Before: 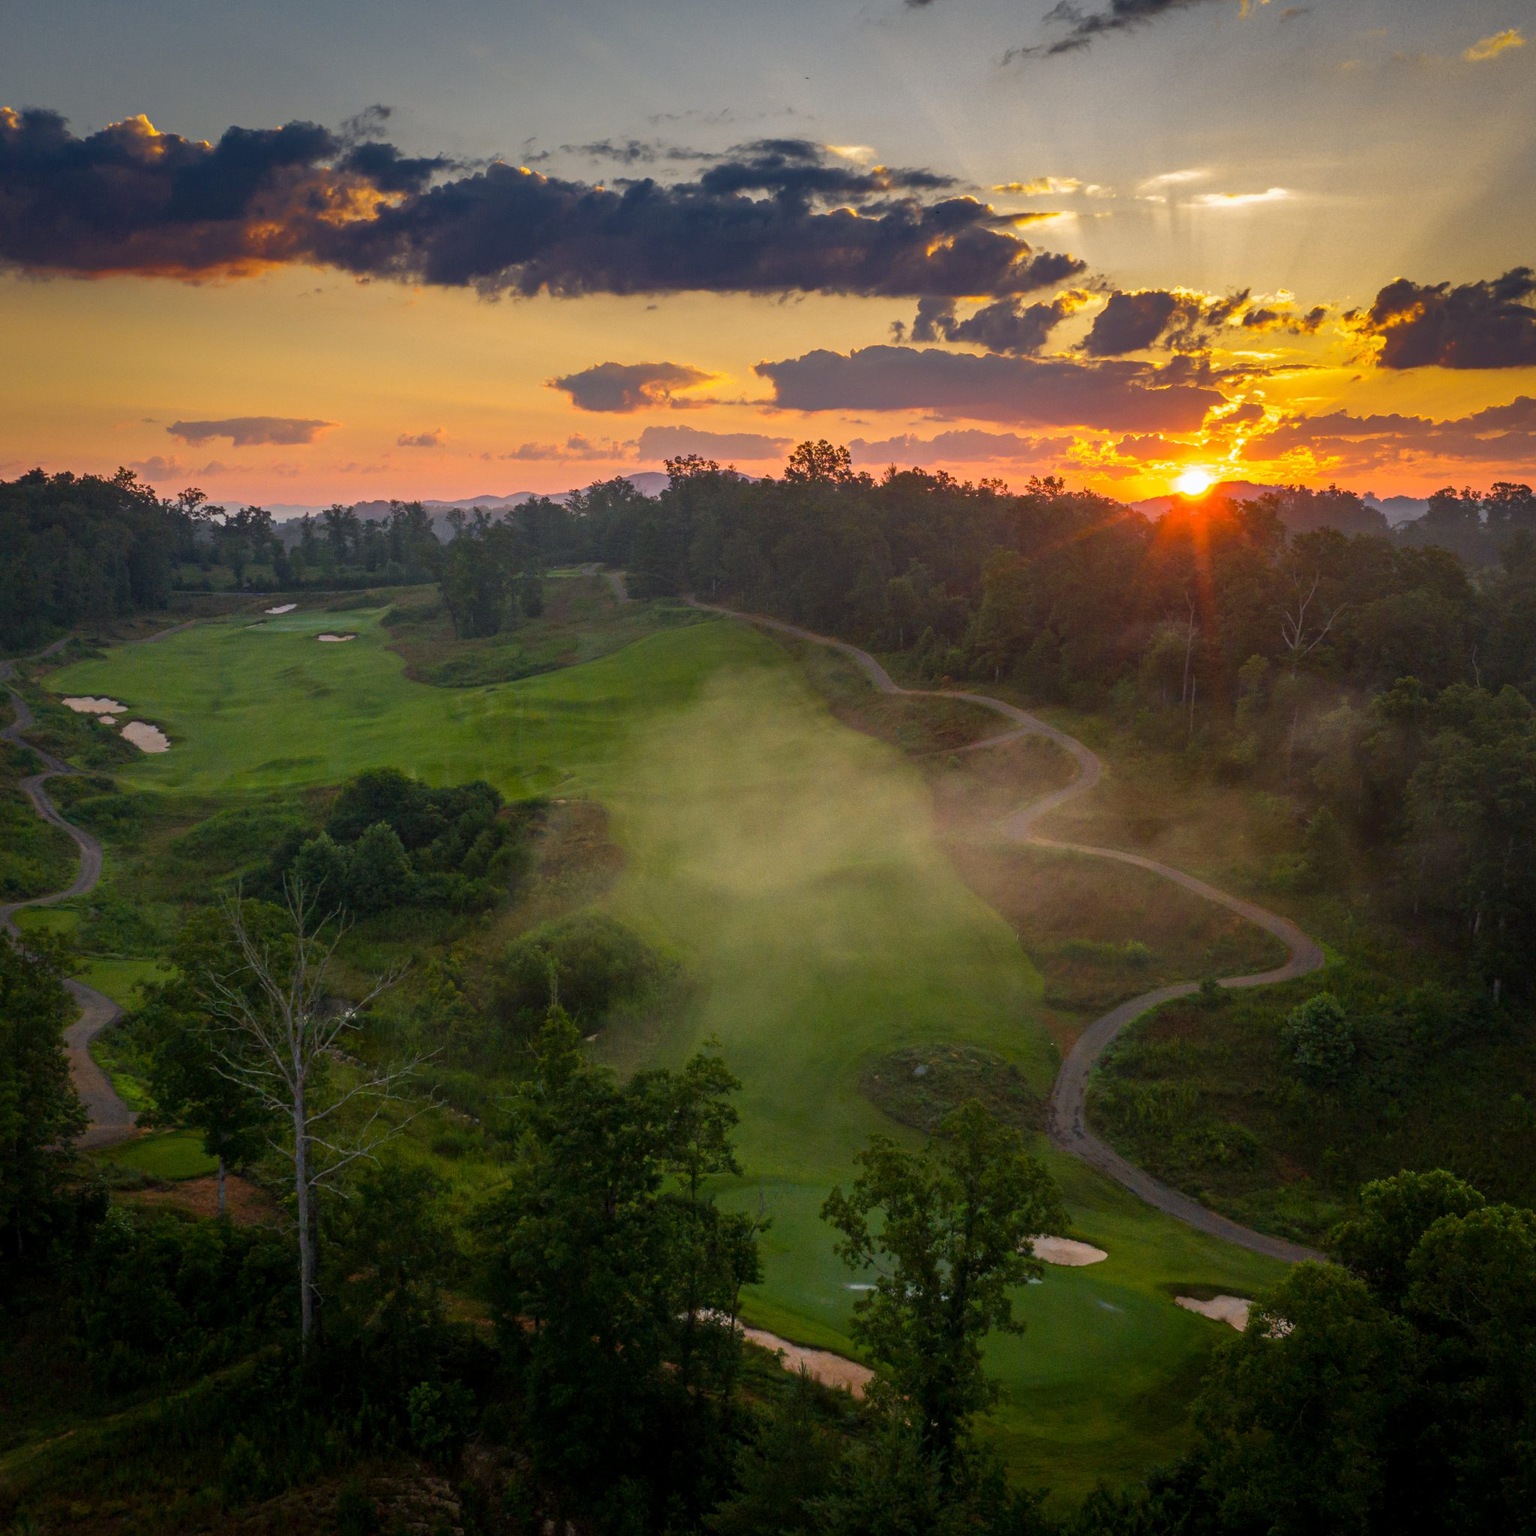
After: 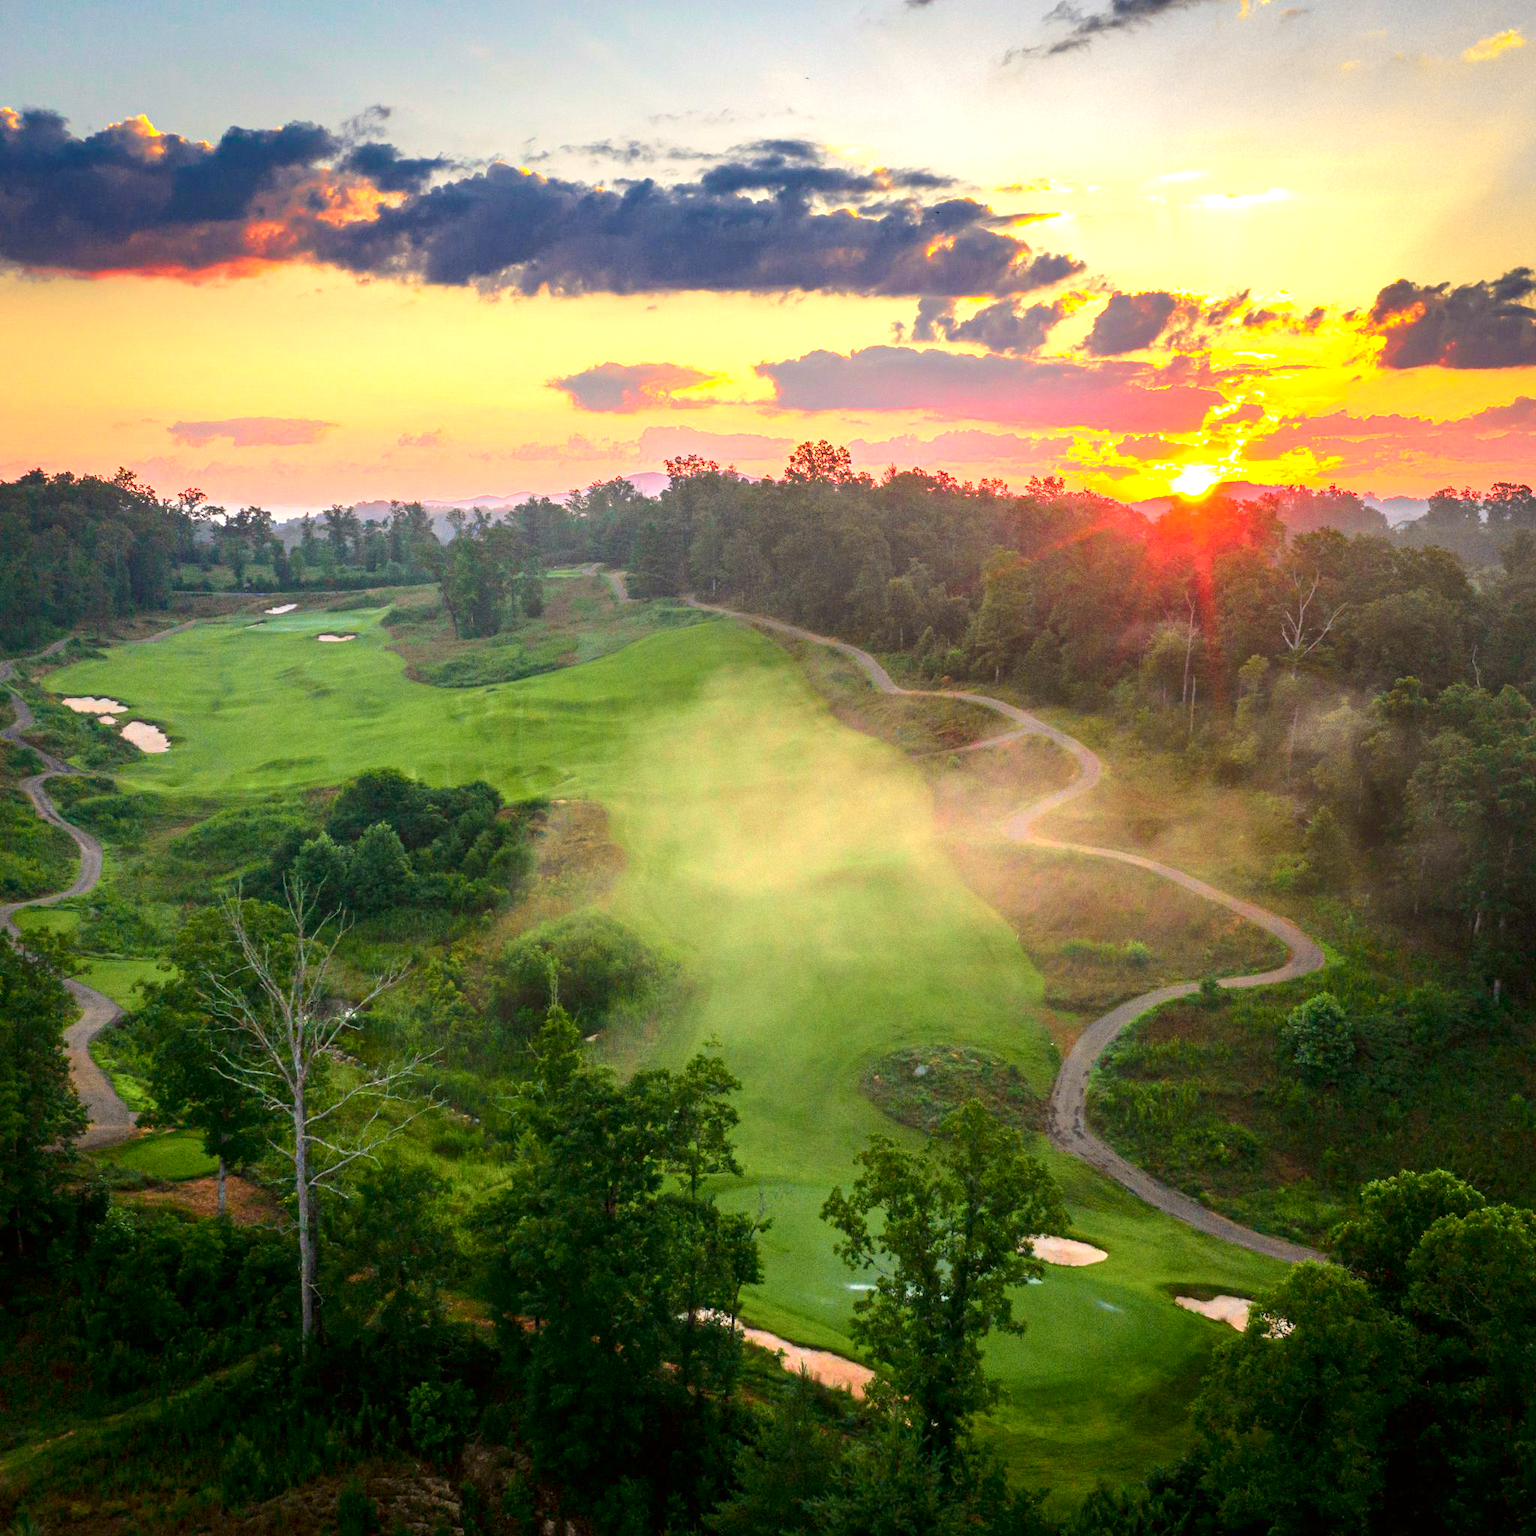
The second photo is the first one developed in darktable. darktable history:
tone curve: curves: ch0 [(0, 0) (0.068, 0.031) (0.175, 0.132) (0.337, 0.304) (0.498, 0.511) (0.748, 0.762) (0.993, 0.954)]; ch1 [(0, 0) (0.294, 0.184) (0.359, 0.34) (0.362, 0.35) (0.43, 0.41) (0.476, 0.457) (0.499, 0.5) (0.529, 0.523) (0.677, 0.762) (1, 1)]; ch2 [(0, 0) (0.431, 0.419) (0.495, 0.502) (0.524, 0.534) (0.557, 0.56) (0.634, 0.654) (0.728, 0.722) (1, 1)], color space Lab, independent channels, preserve colors none
exposure: black level correction 0, exposure 1.625 EV, compensate exposure bias true, compensate highlight preservation false
